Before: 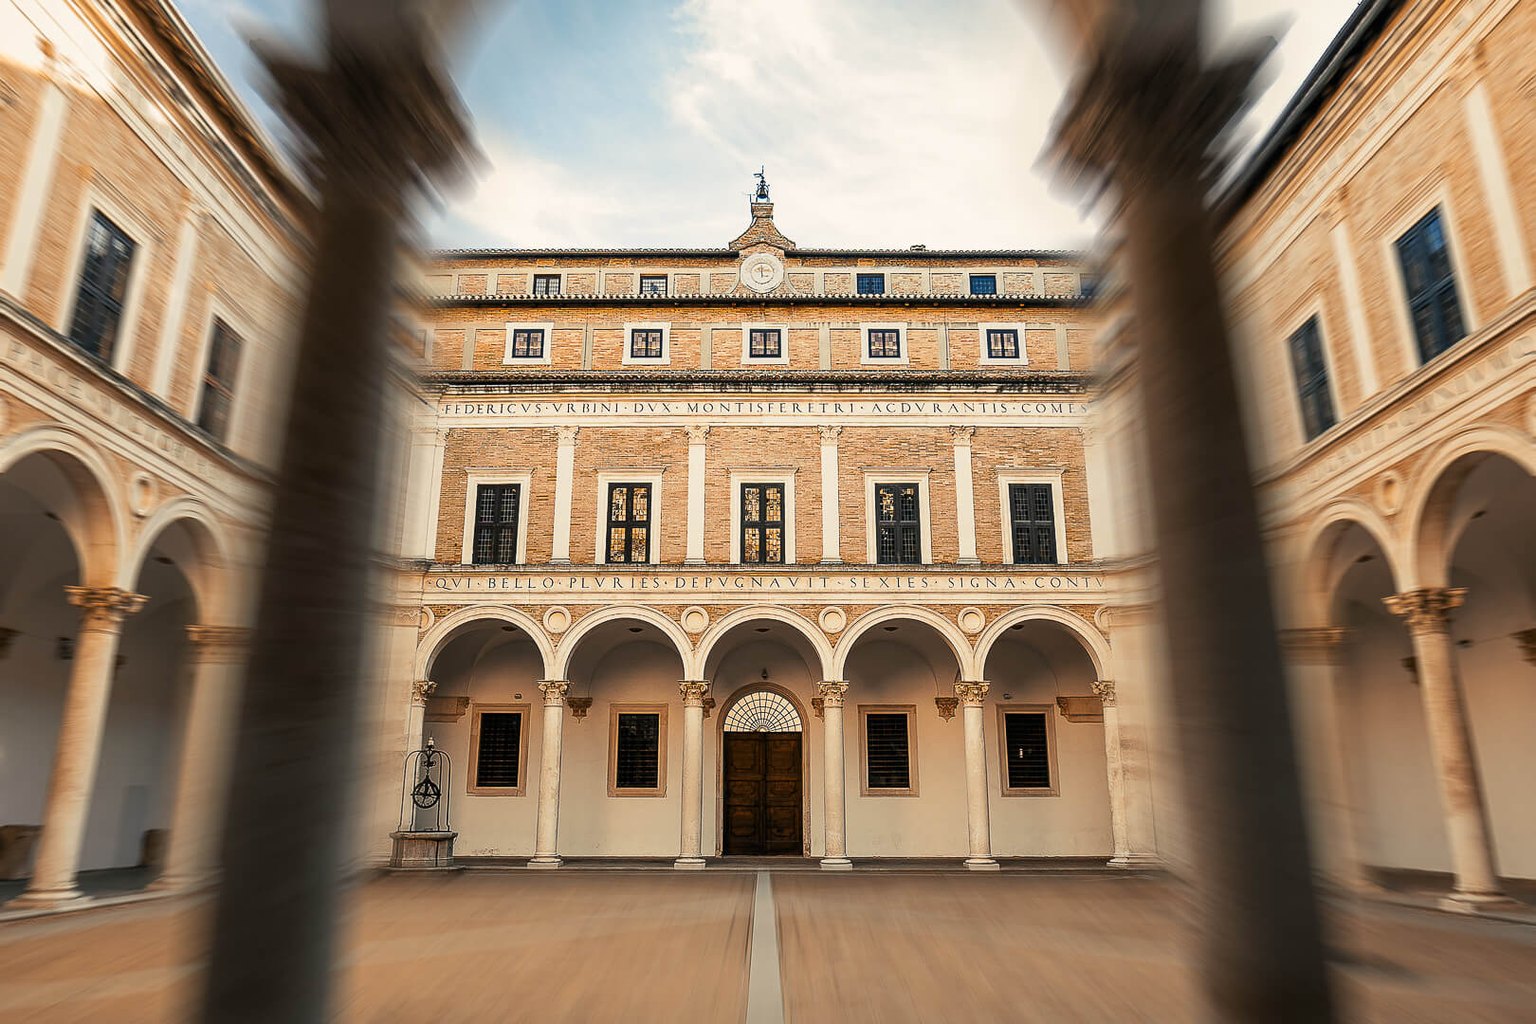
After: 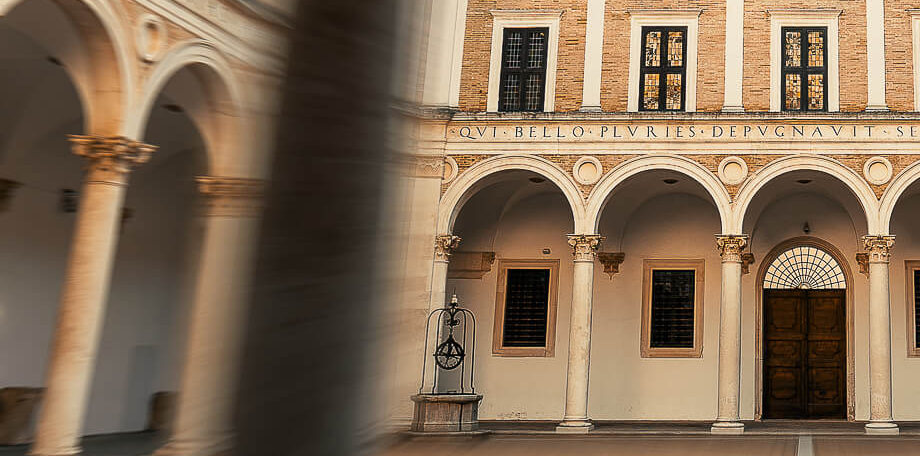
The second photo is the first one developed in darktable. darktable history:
crop: top 44.736%, right 43.17%, bottom 13.003%
